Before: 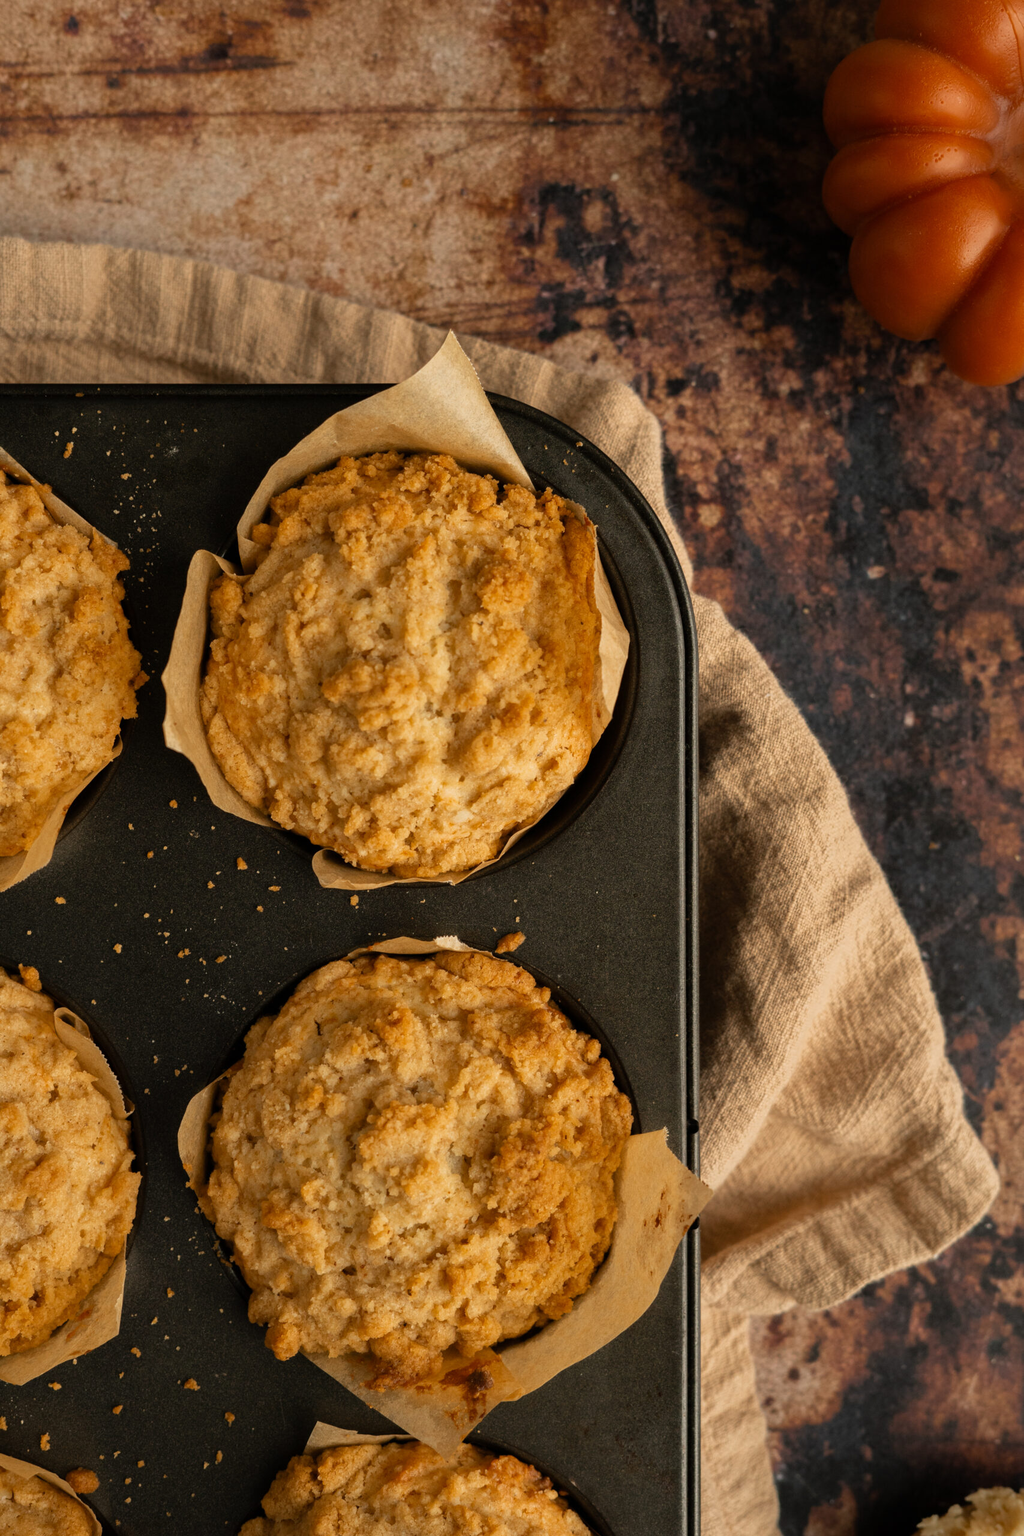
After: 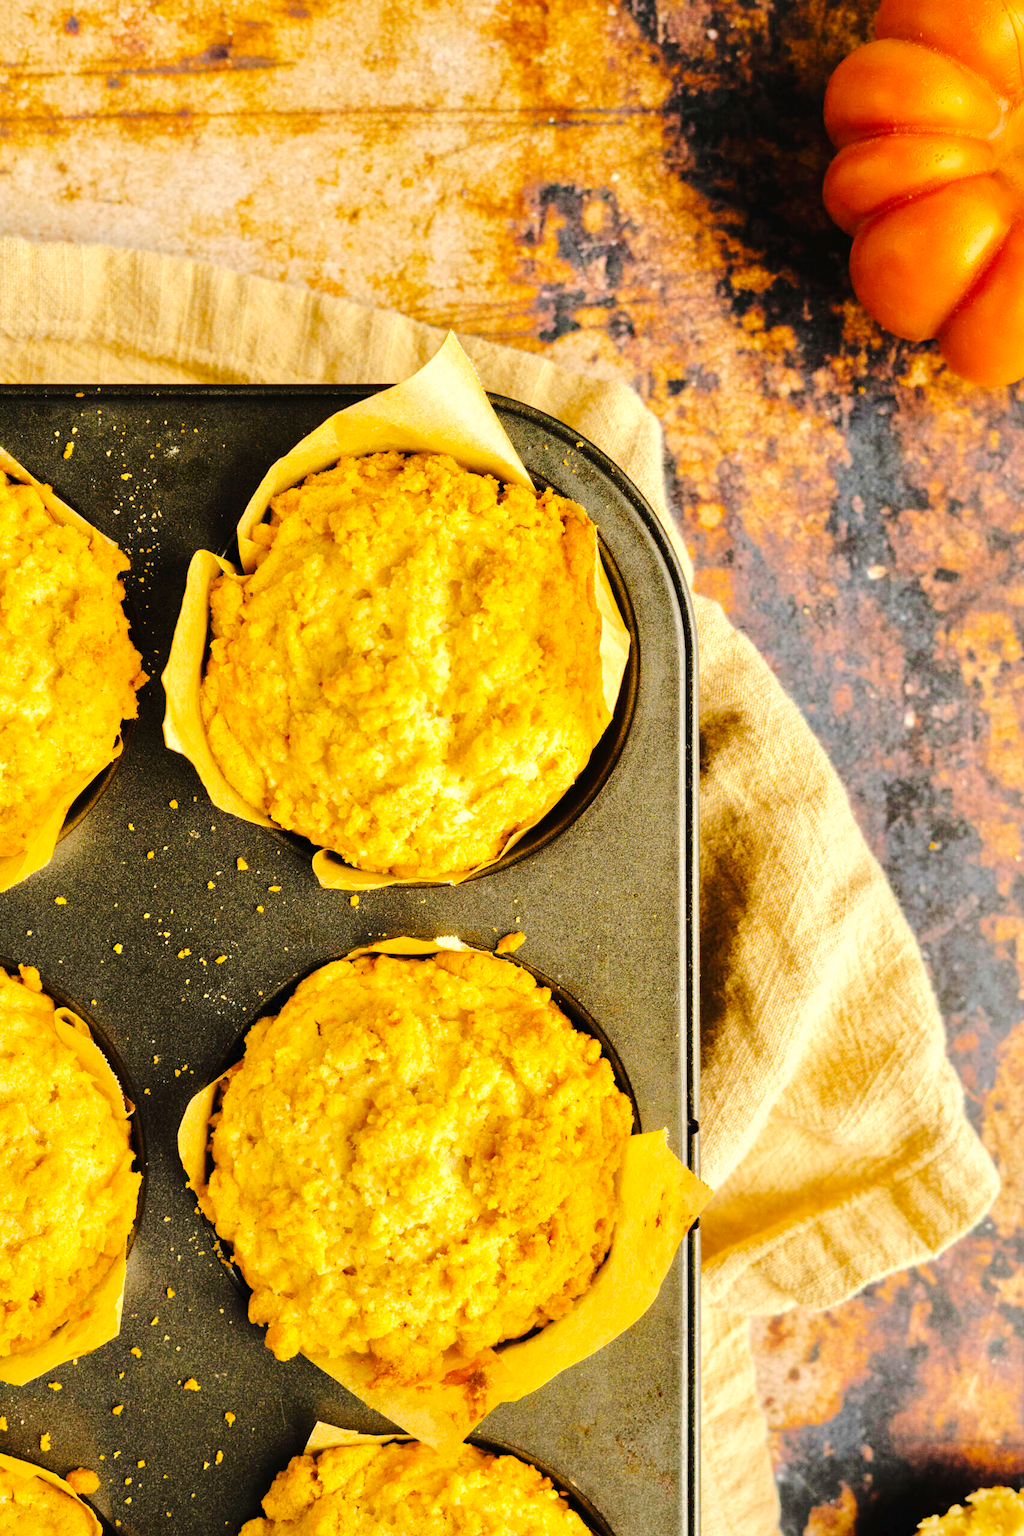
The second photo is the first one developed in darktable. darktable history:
tone curve: curves: ch0 [(0, 0) (0.003, 0.018) (0.011, 0.024) (0.025, 0.038) (0.044, 0.067) (0.069, 0.098) (0.1, 0.13) (0.136, 0.165) (0.177, 0.205) (0.224, 0.249) (0.277, 0.304) (0.335, 0.365) (0.399, 0.432) (0.468, 0.505) (0.543, 0.579) (0.623, 0.652) (0.709, 0.725) (0.801, 0.802) (0.898, 0.876) (1, 1)], preserve colors none
base curve: curves: ch0 [(0, 0) (0.008, 0.007) (0.022, 0.029) (0.048, 0.089) (0.092, 0.197) (0.191, 0.399) (0.275, 0.534) (0.357, 0.65) (0.477, 0.78) (0.542, 0.833) (0.799, 0.973) (1, 1)], preserve colors none
tone equalizer: -7 EV 0.15 EV, -6 EV 0.6 EV, -5 EV 1.15 EV, -4 EV 1.33 EV, -3 EV 1.15 EV, -2 EV 0.6 EV, -1 EV 0.15 EV, mask exposure compensation -0.5 EV
color balance rgb: linear chroma grading › global chroma 15%, perceptual saturation grading › global saturation 30%
exposure: exposure 0.657 EV, compensate highlight preservation false
